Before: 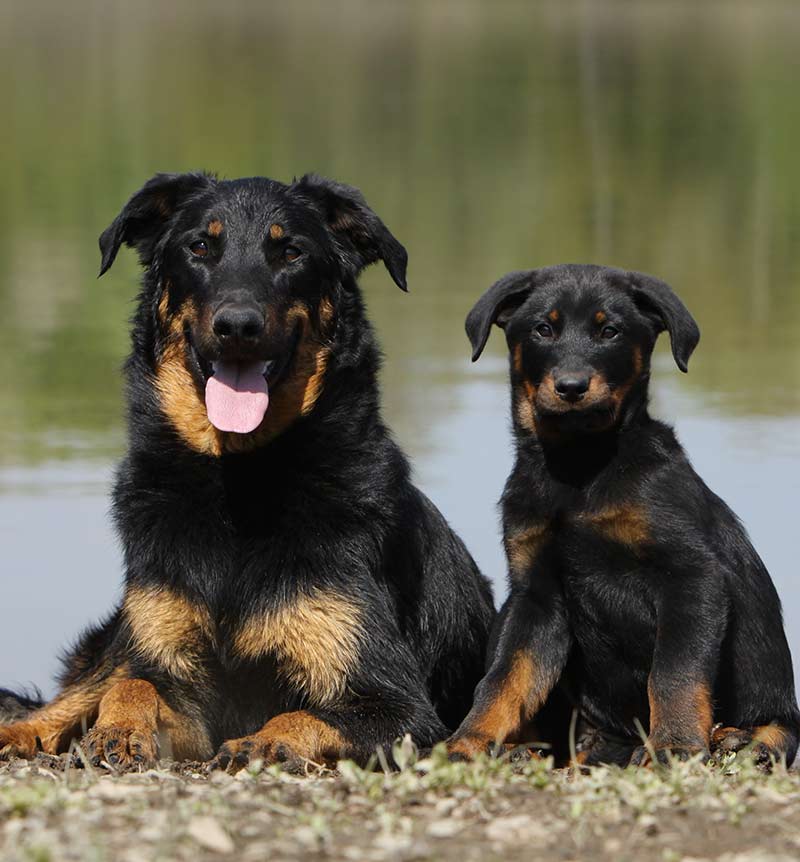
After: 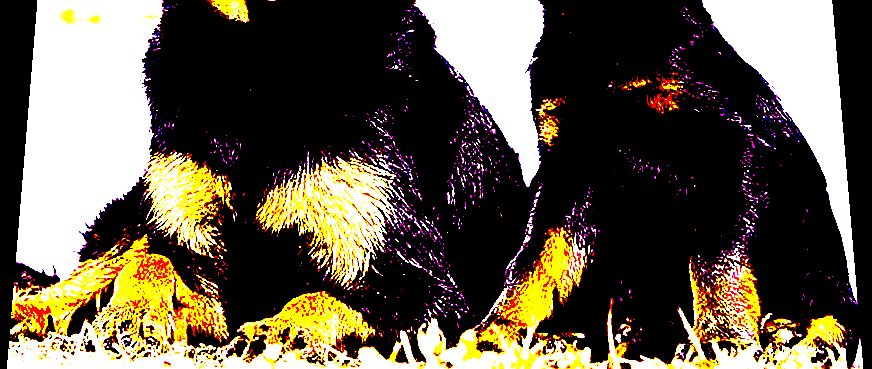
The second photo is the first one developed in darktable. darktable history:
exposure: black level correction 0.1, exposure 3 EV, compensate highlight preservation false
rotate and perspective: rotation 0.128°, lens shift (vertical) -0.181, lens shift (horizontal) -0.044, shear 0.001, automatic cropping off
white balance: red 1.188, blue 1.11
crop: top 45.551%, bottom 12.262%
color balance rgb: perceptual saturation grading › global saturation 25%, global vibrance 10%
color correction: highlights a* 12.23, highlights b* 5.41
sharpen: radius 1.4, amount 1.25, threshold 0.7
